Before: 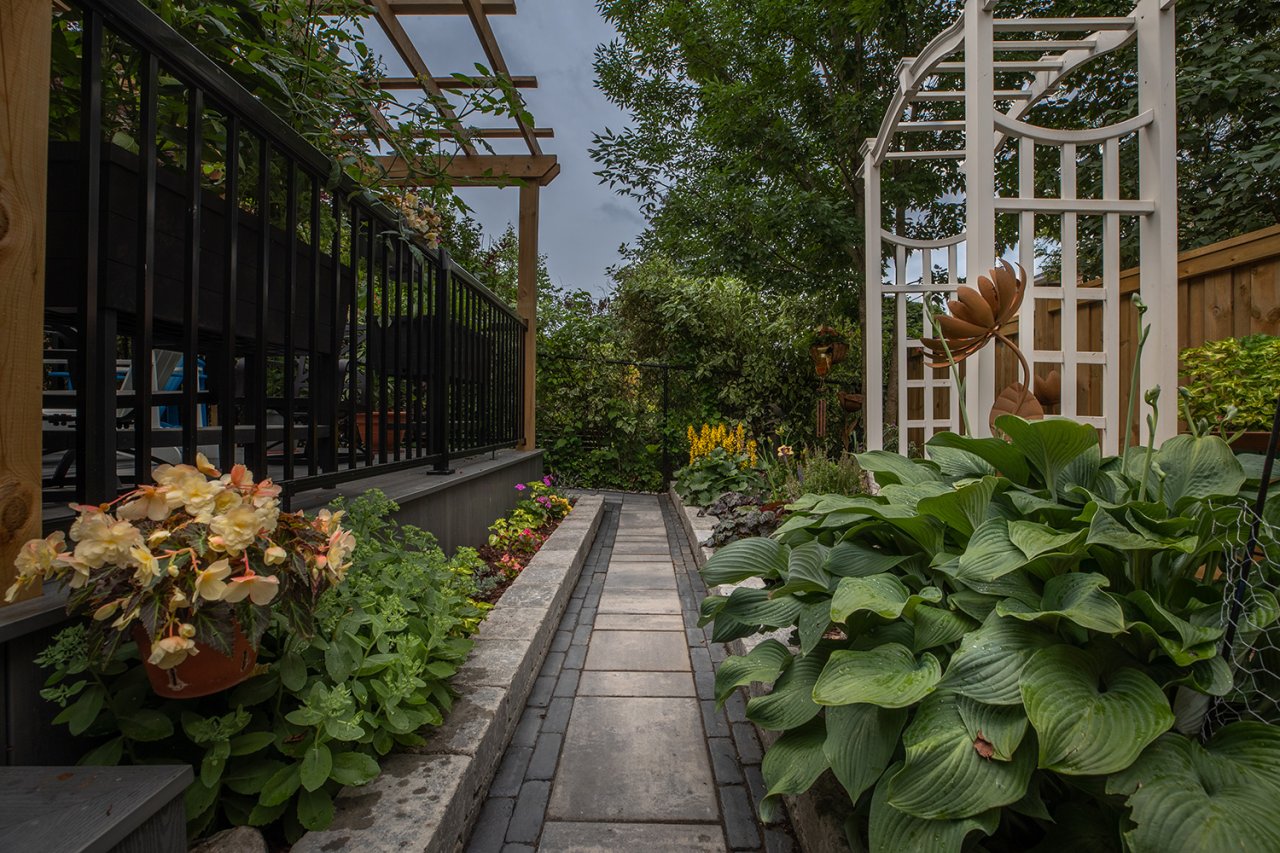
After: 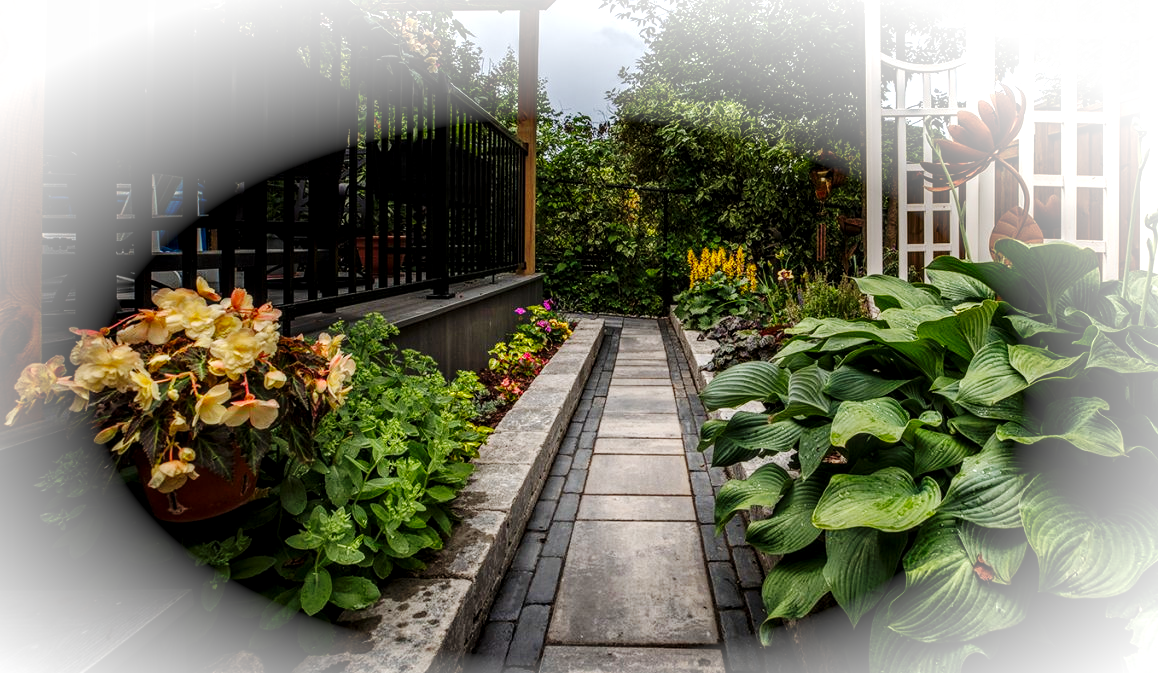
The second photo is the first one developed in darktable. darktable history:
crop: top 20.698%, right 9.461%, bottom 0.337%
exposure: black level correction 0.005, exposure 0.001 EV, compensate highlight preservation false
base curve: curves: ch0 [(0, 0) (0.036, 0.025) (0.121, 0.166) (0.206, 0.329) (0.605, 0.79) (1, 1)], preserve colors none
color zones: curves: ch0 [(0.25, 0.5) (0.463, 0.627) (0.484, 0.637) (0.75, 0.5)]
local contrast: on, module defaults
vignetting: brightness 0.985, saturation -0.494, center (-0.034, 0.153), automatic ratio true
